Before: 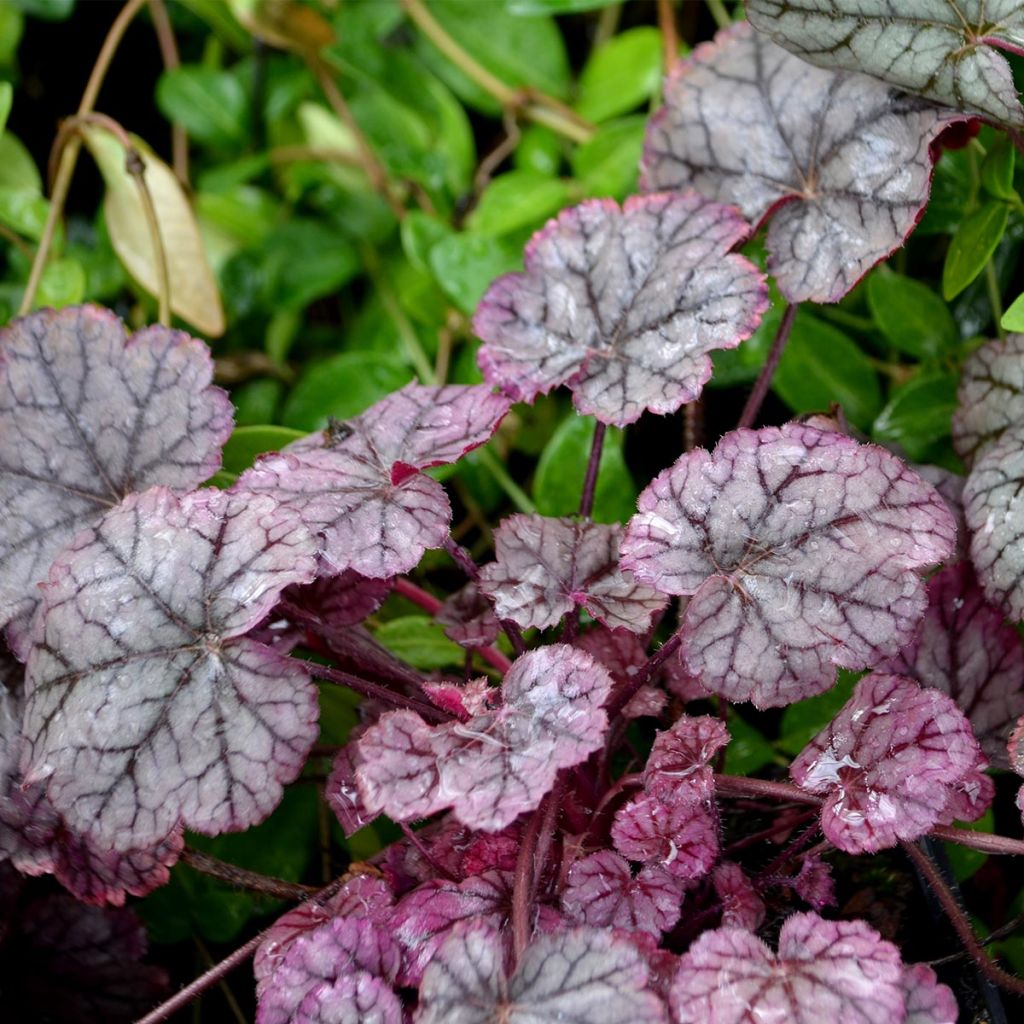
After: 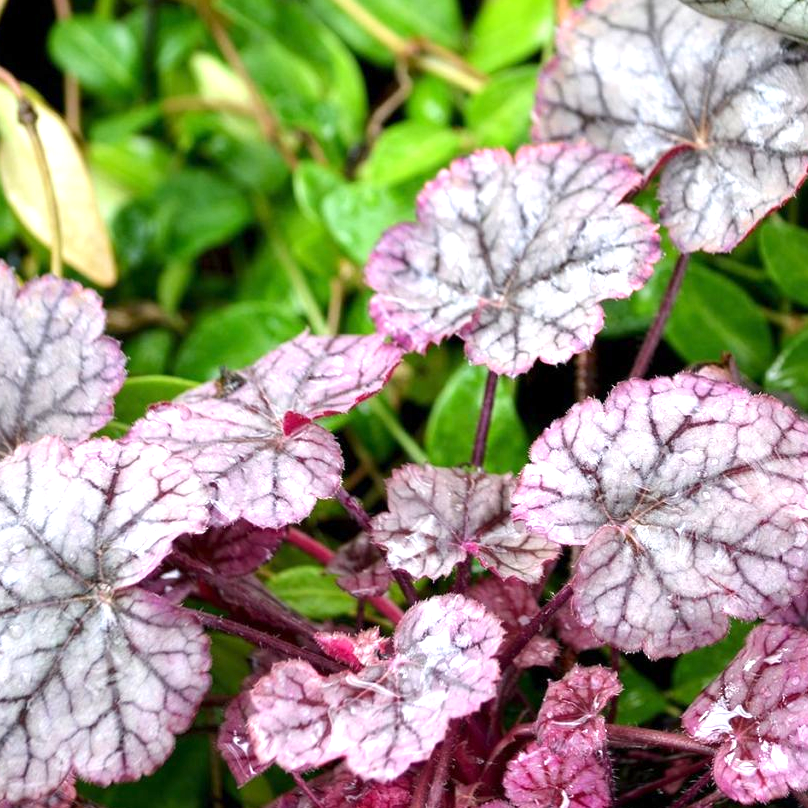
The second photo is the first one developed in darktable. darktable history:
exposure: exposure 1 EV, compensate highlight preservation false
crop and rotate: left 10.603%, top 4.976%, right 10.398%, bottom 16.077%
